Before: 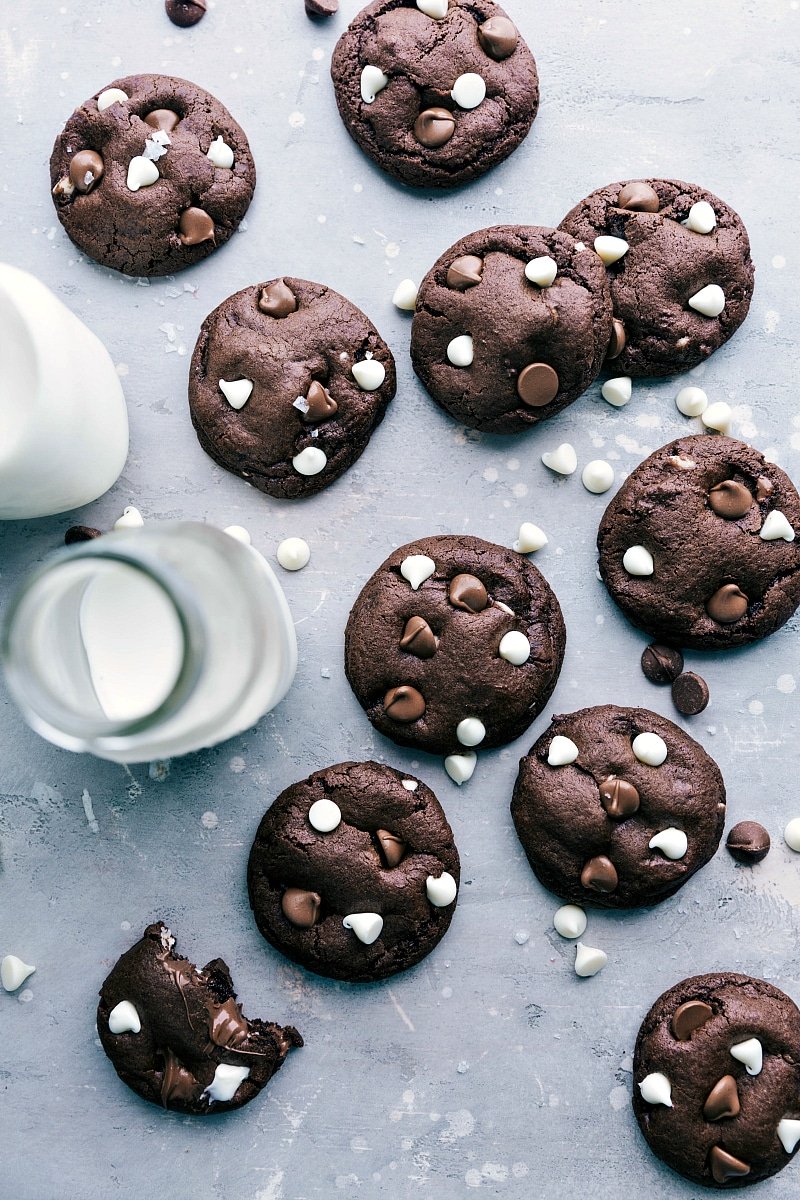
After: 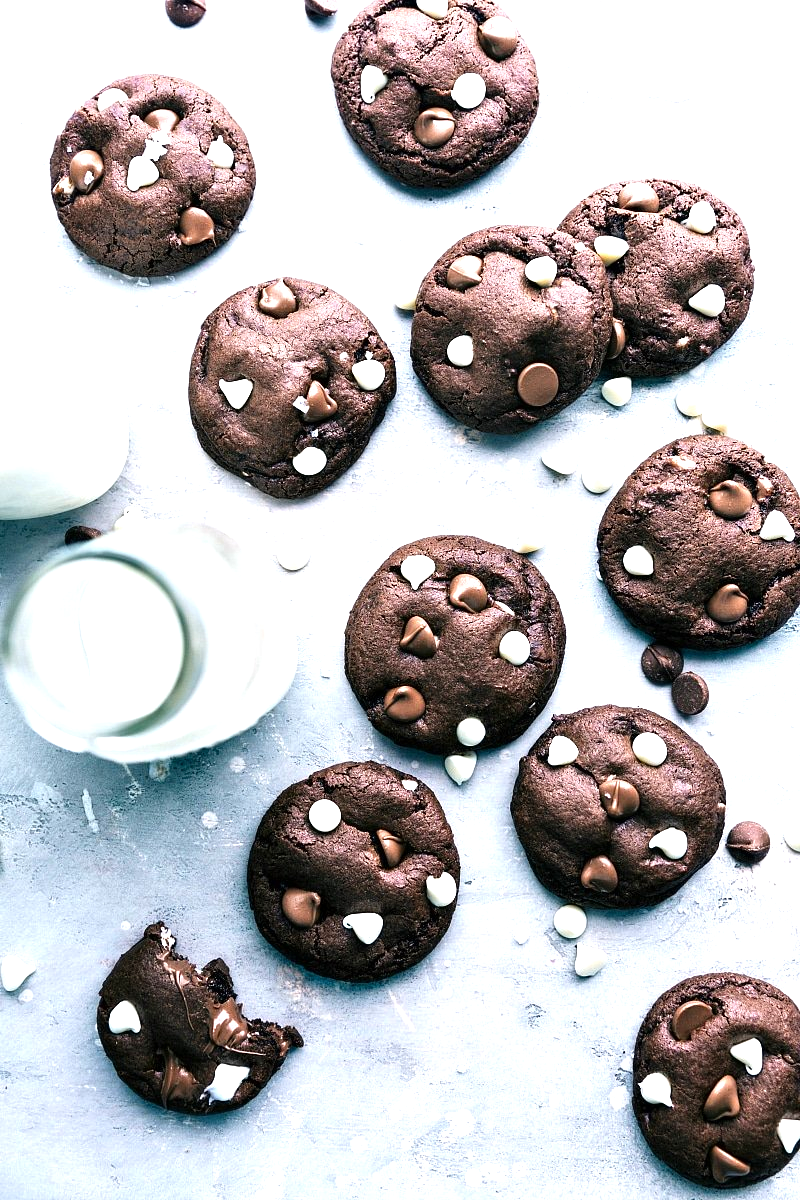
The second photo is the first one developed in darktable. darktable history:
levels: levels [0, 0.374, 0.749]
tone equalizer: on, module defaults
